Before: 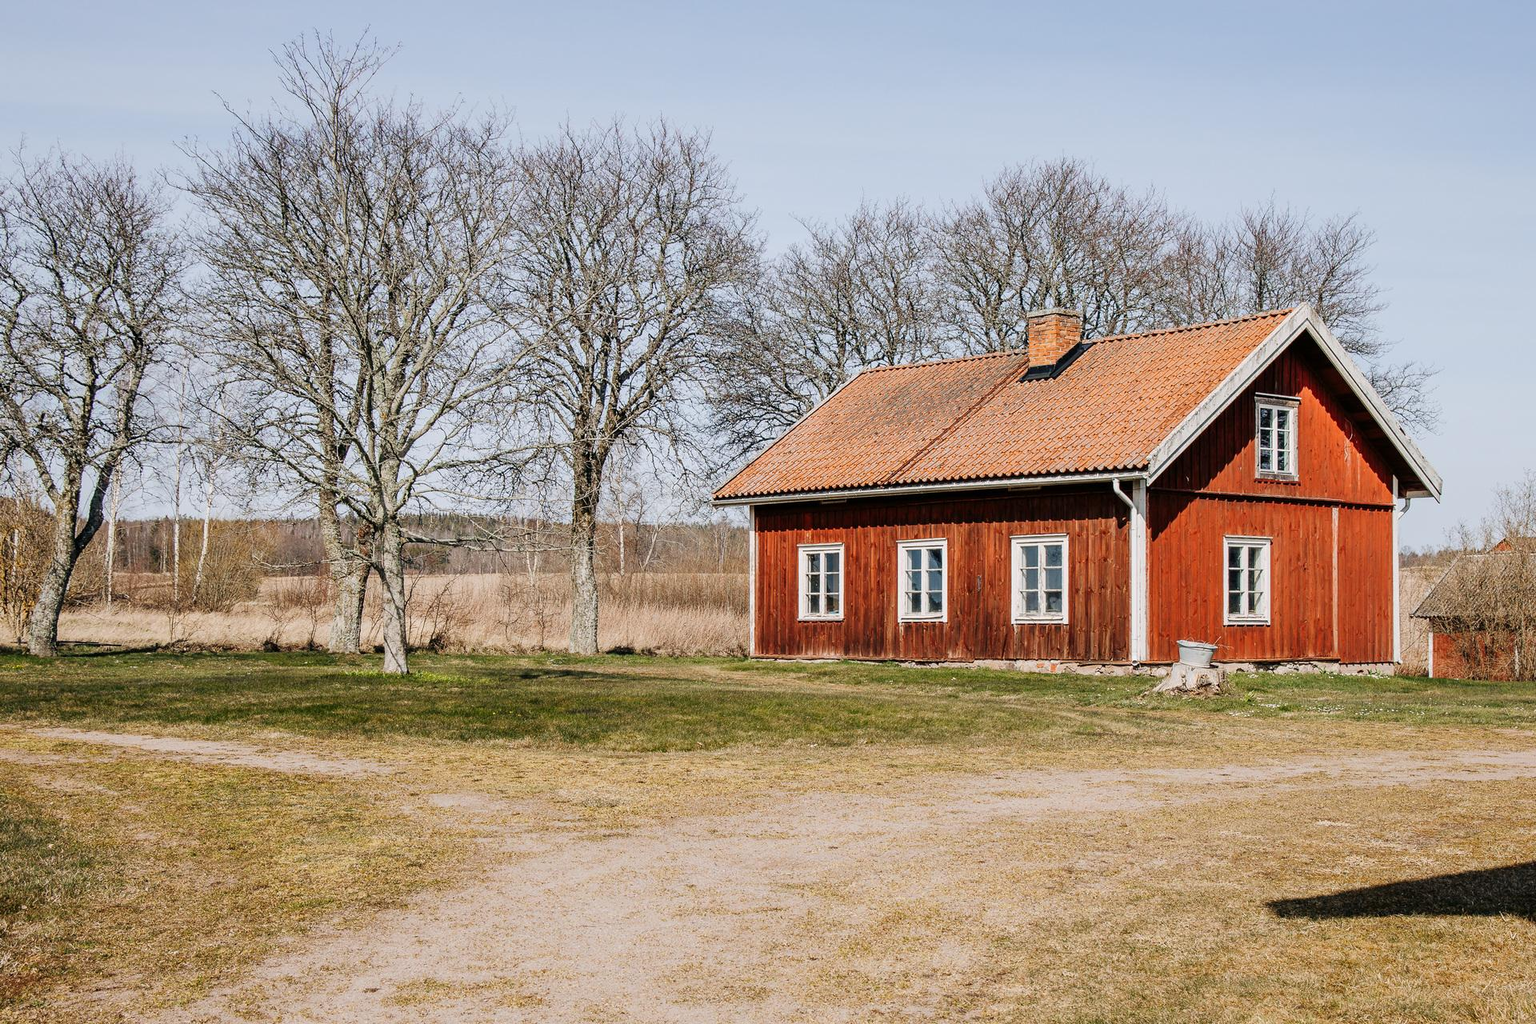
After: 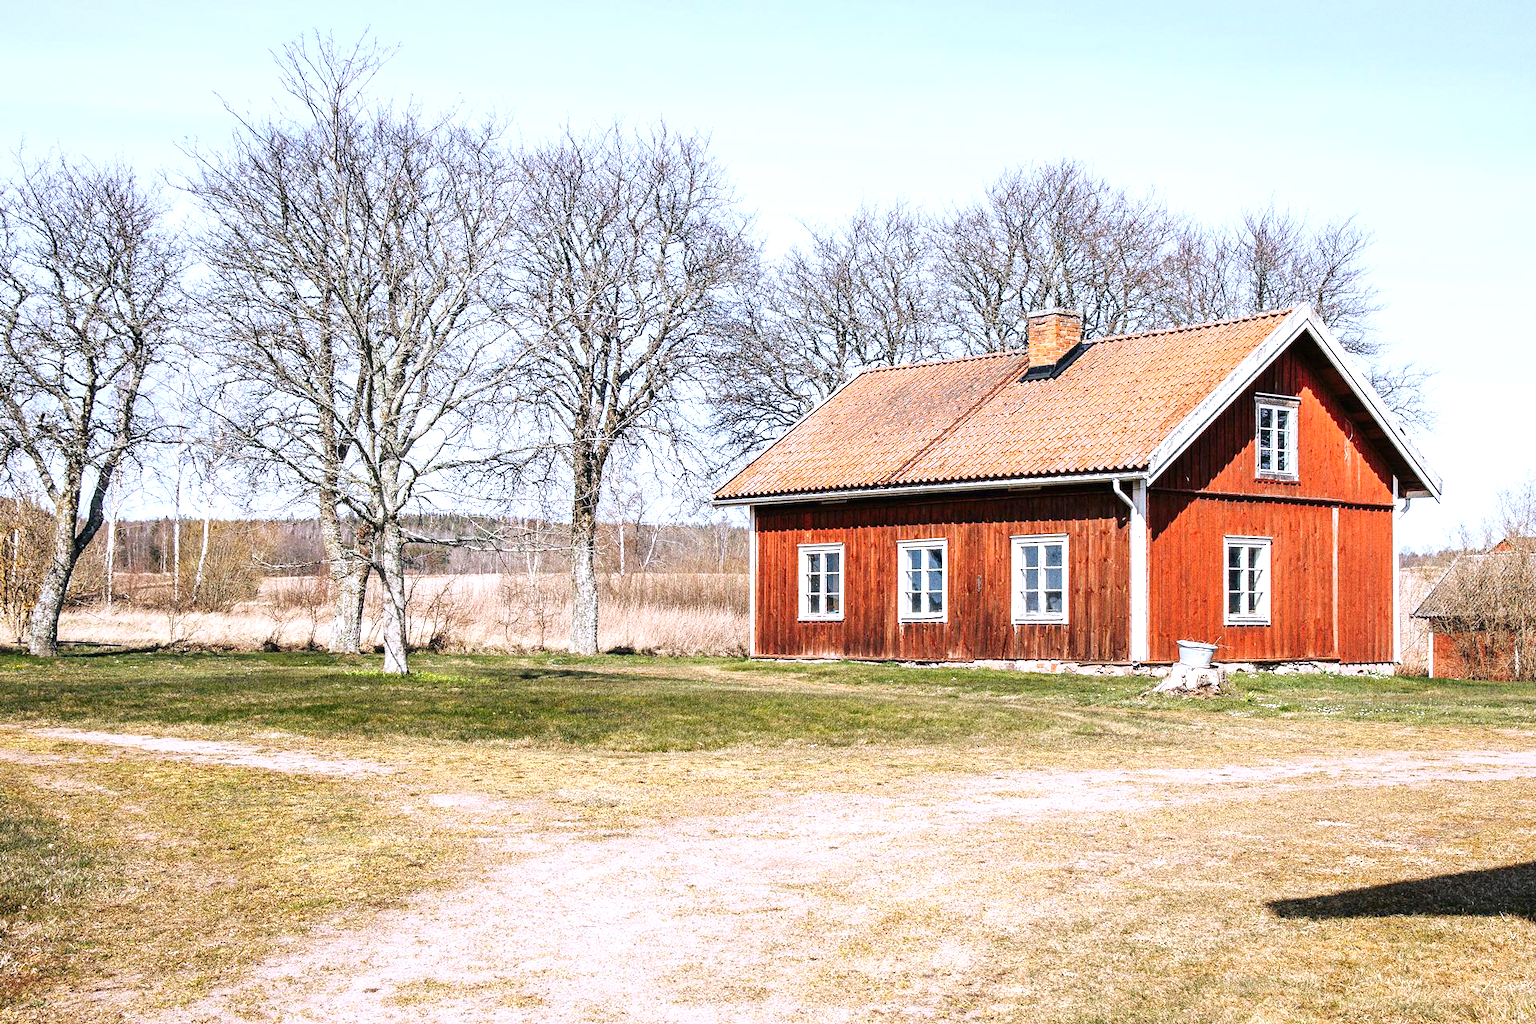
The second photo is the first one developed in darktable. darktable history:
exposure: black level correction 0, exposure 0.9 EV, compensate highlight preservation false
white balance: red 0.967, blue 1.119, emerald 0.756
grain: coarseness 0.09 ISO, strength 40%
